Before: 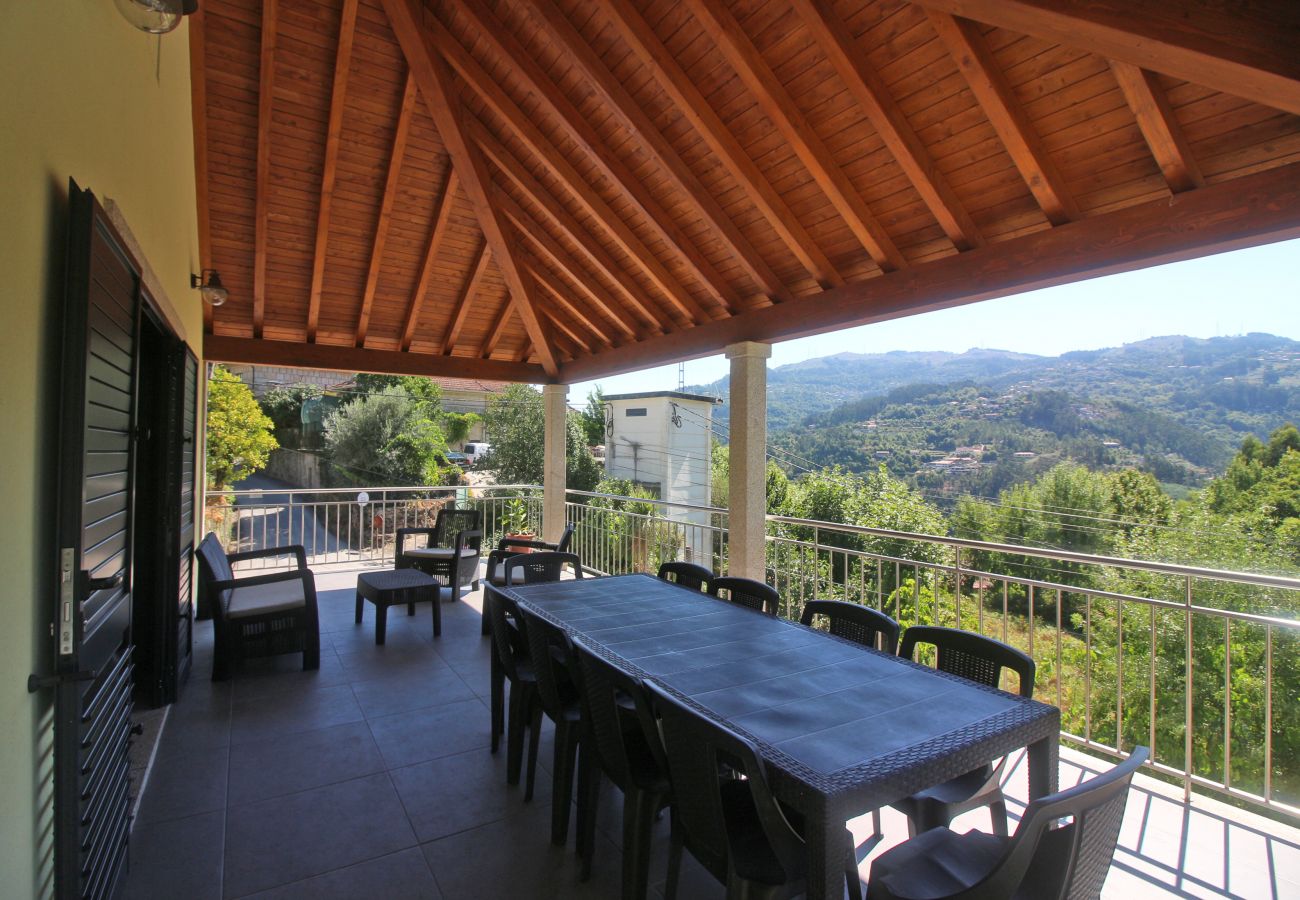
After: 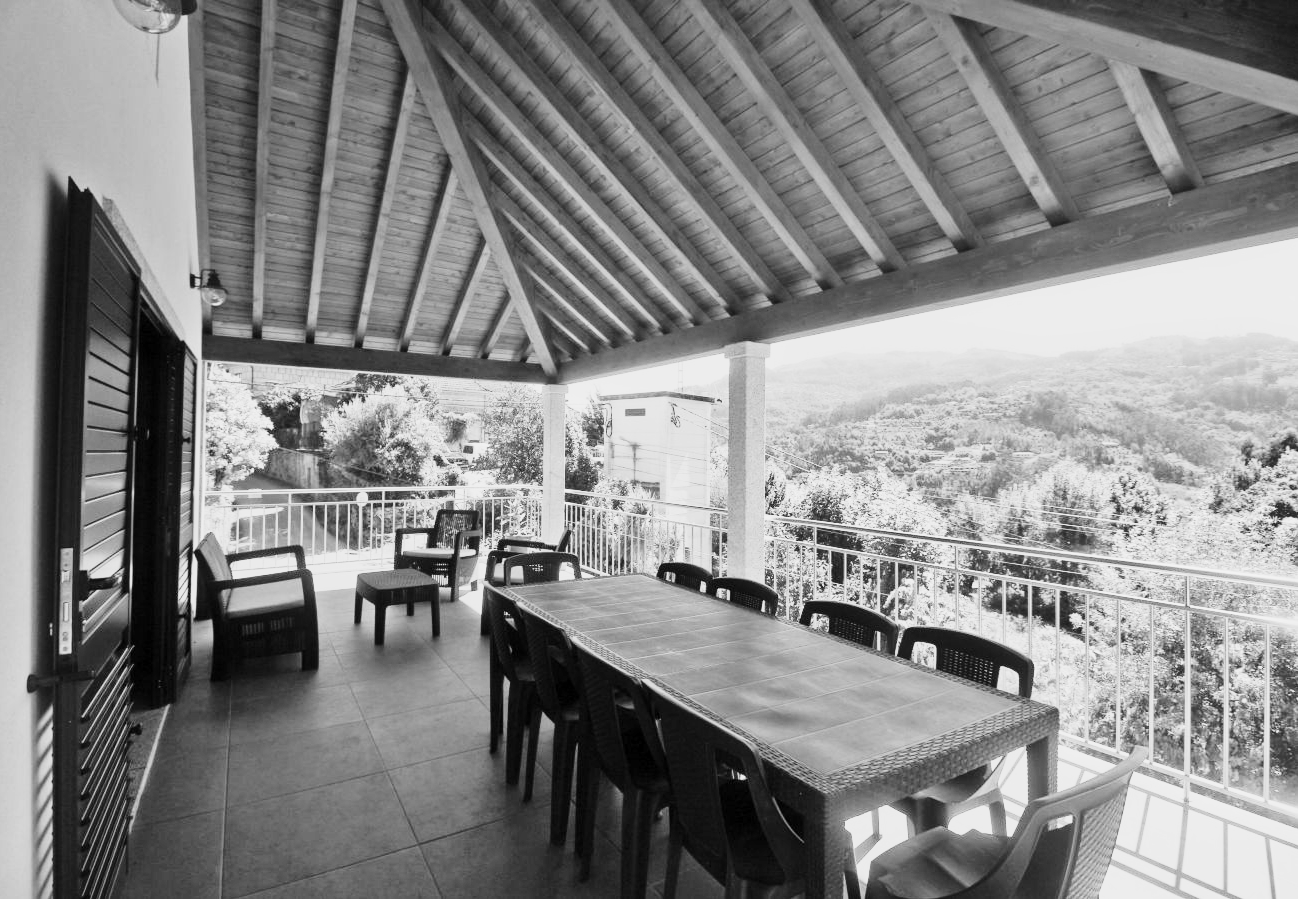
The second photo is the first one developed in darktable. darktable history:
levels: mode automatic, black 0.023%, white 99.97%, levels [0.062, 0.494, 0.925]
monochrome: a -74.22, b 78.2
exposure: black level correction -0.015, exposure -0.125 EV, compensate highlight preservation false
crop and rotate: left 0.126%
shadows and highlights: low approximation 0.01, soften with gaussian
filmic rgb: black relative exposure -7.15 EV, white relative exposure 5.36 EV, hardness 3.02, color science v6 (2022)
tone curve: curves: ch0 [(0, 0) (0.003, 0.003) (0.011, 0.011) (0.025, 0.026) (0.044, 0.045) (0.069, 0.087) (0.1, 0.141) (0.136, 0.202) (0.177, 0.271) (0.224, 0.357) (0.277, 0.461) (0.335, 0.583) (0.399, 0.685) (0.468, 0.782) (0.543, 0.867) (0.623, 0.927) (0.709, 0.96) (0.801, 0.975) (0.898, 0.987) (1, 1)], color space Lab, independent channels, preserve colors none
color balance: lift [1.007, 1, 1, 1], gamma [1.097, 1, 1, 1]
